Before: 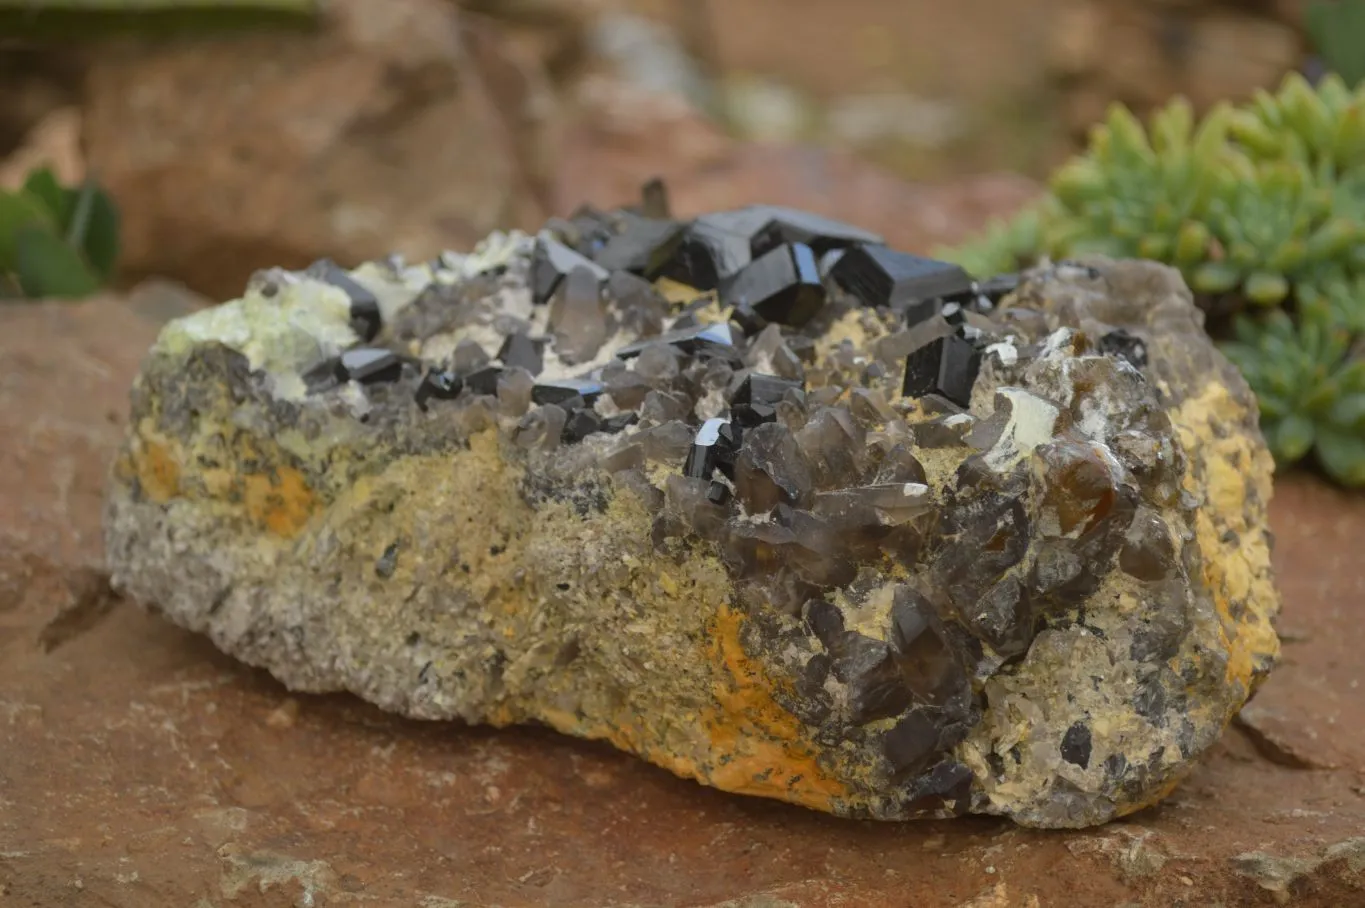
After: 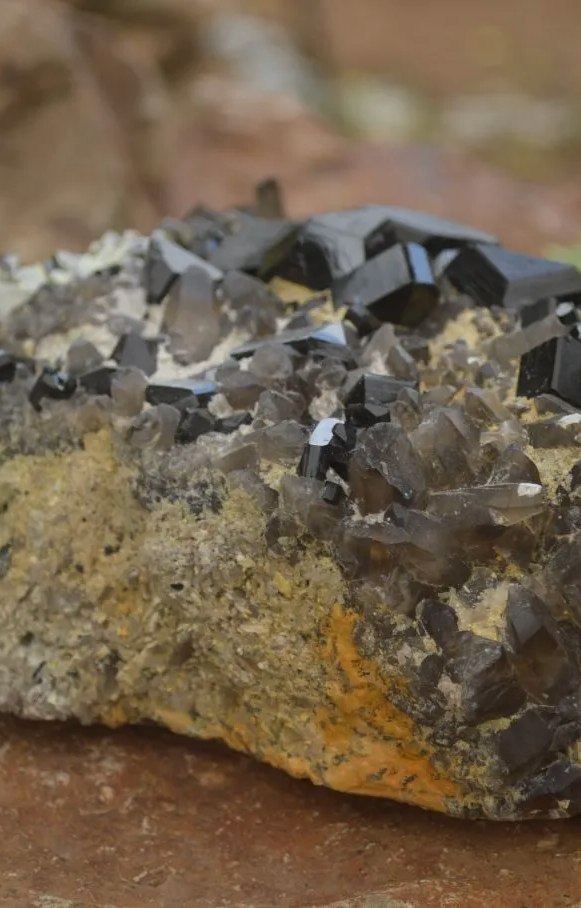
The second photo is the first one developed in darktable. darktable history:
contrast brightness saturation: saturation -0.067
crop: left 28.327%, right 29.067%
